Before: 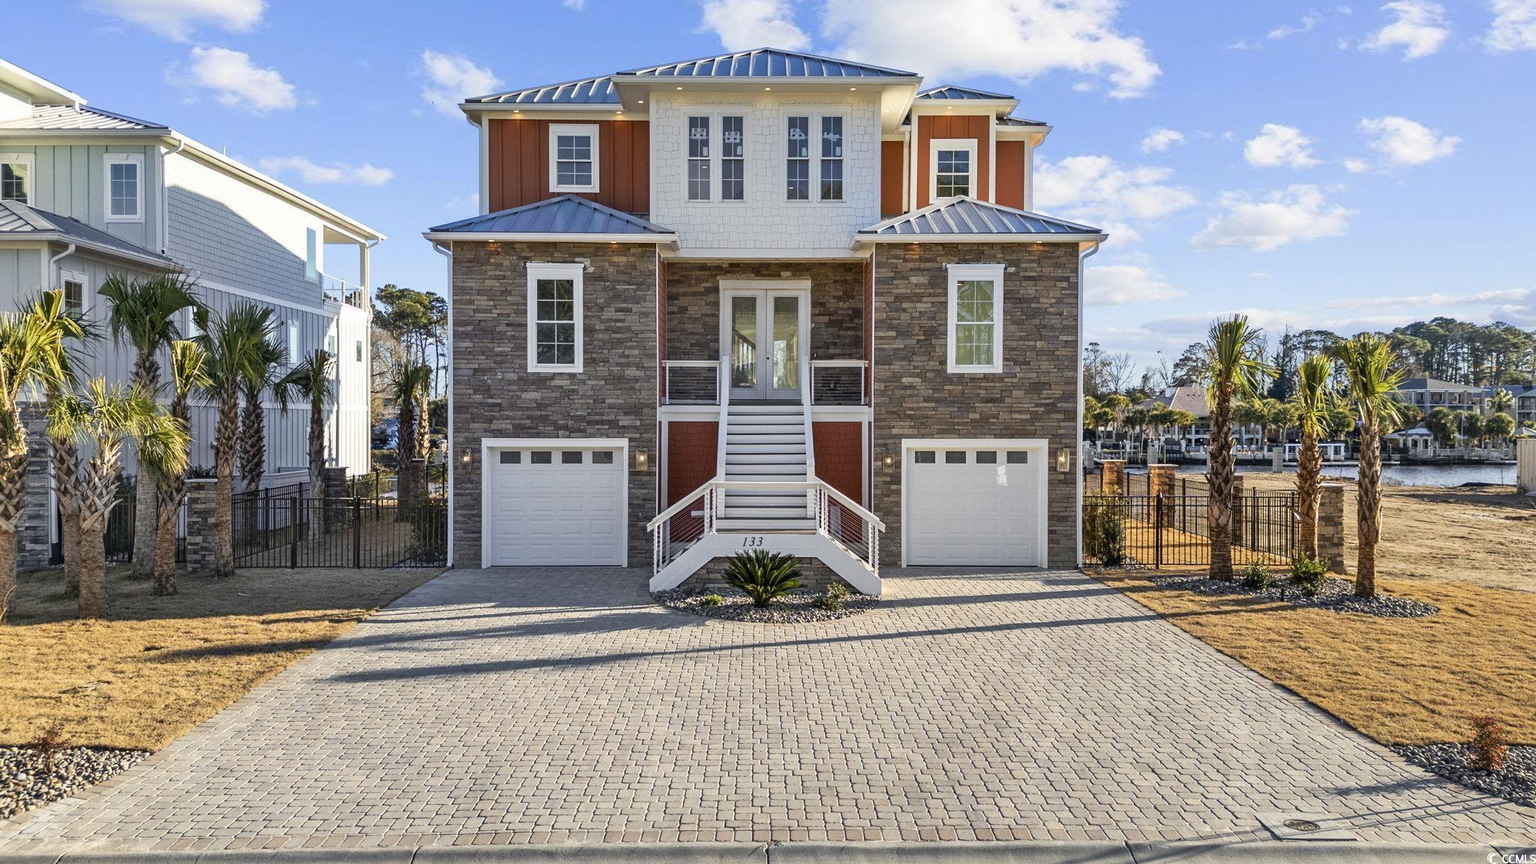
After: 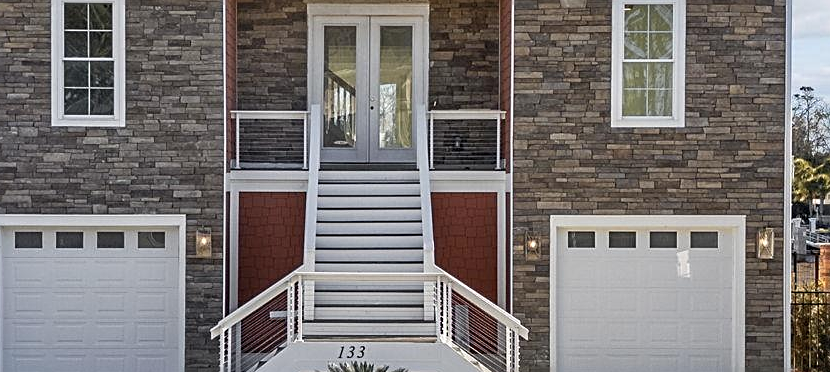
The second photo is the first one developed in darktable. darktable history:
color zones: curves: ch1 [(0.29, 0.492) (0.373, 0.185) (0.509, 0.481)]; ch2 [(0.25, 0.462) (0.749, 0.457)]
sharpen: on, module defaults
crop: left 31.842%, top 32.141%, right 27.592%, bottom 35.556%
